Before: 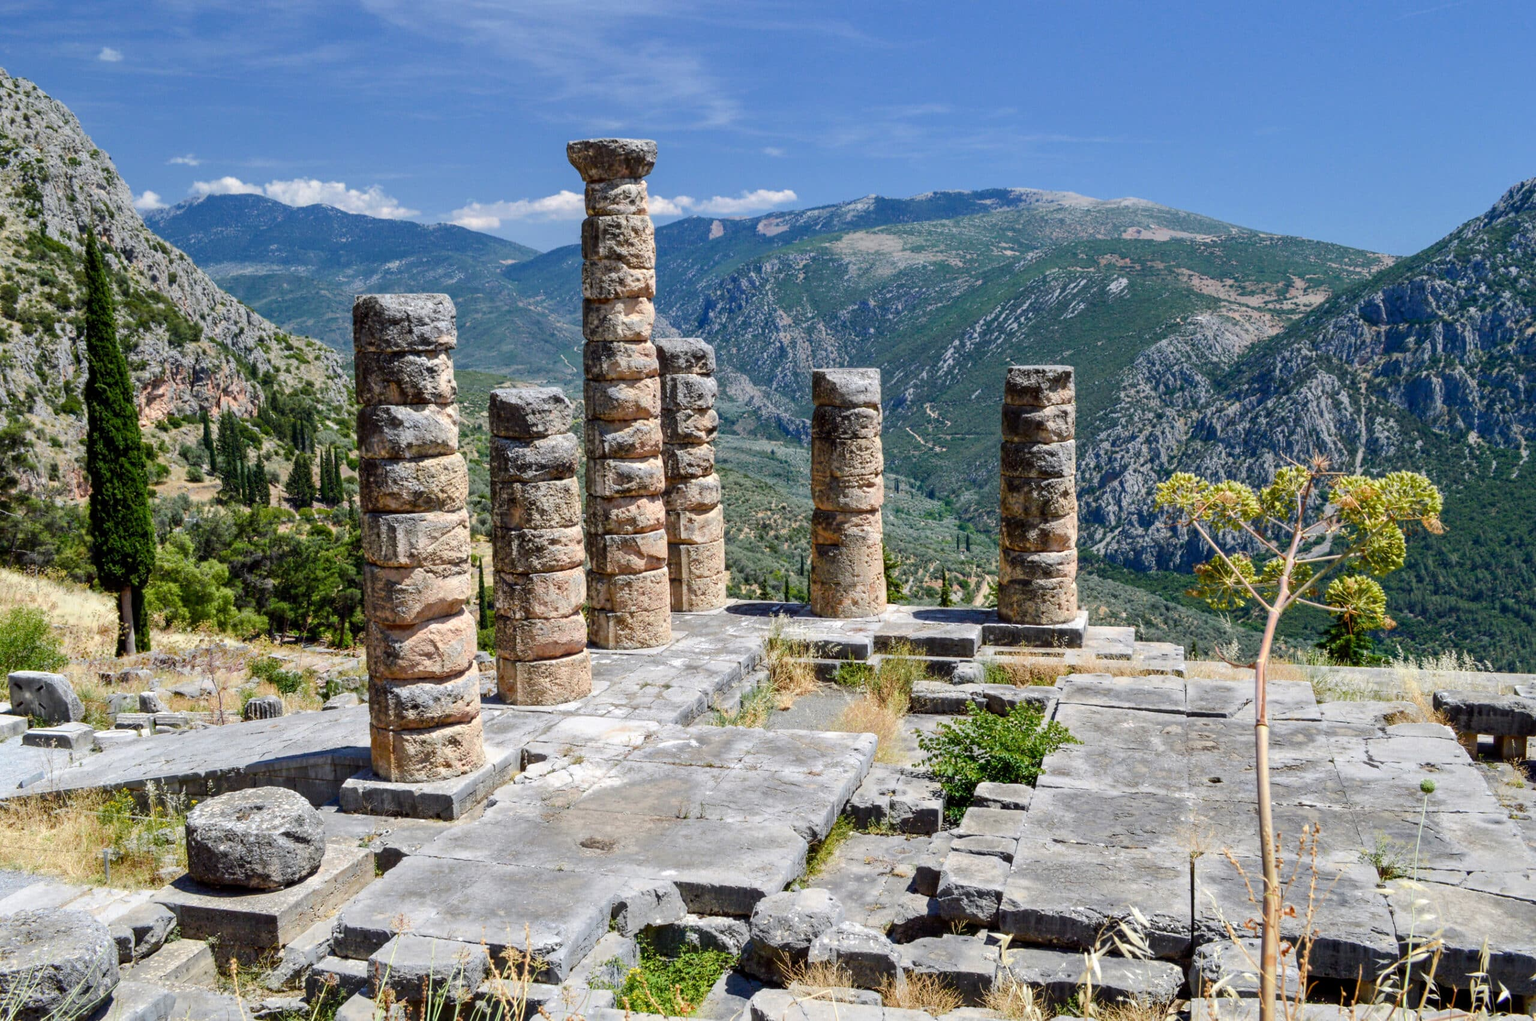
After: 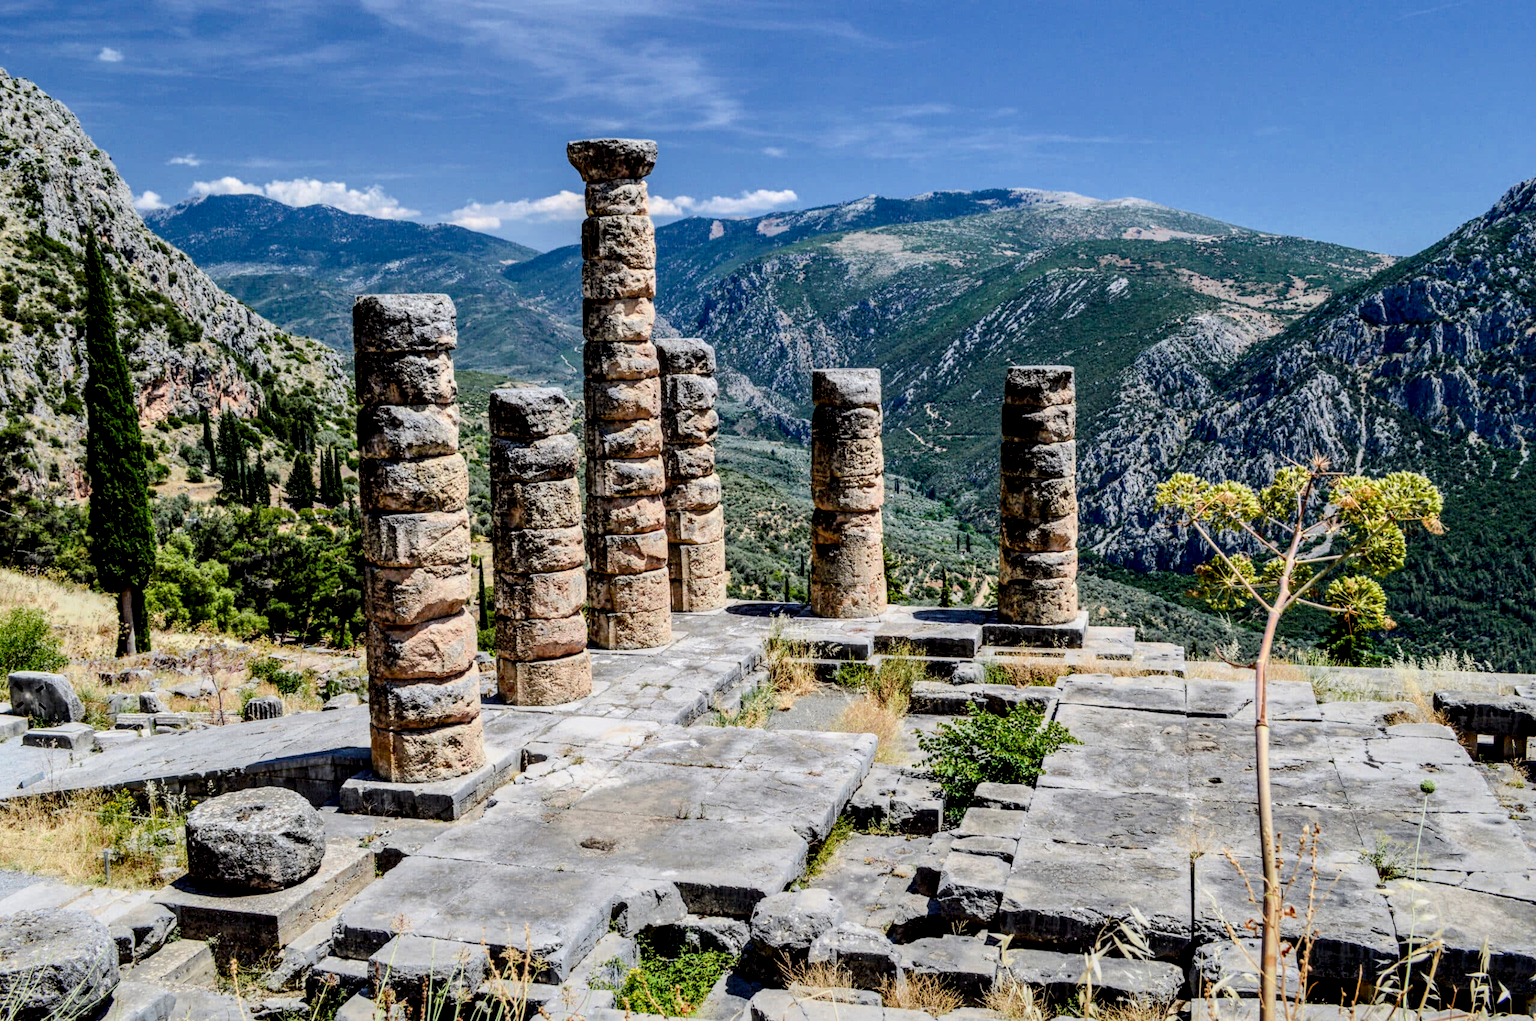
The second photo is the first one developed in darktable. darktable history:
contrast brightness saturation: contrast 0.15, brightness -0.01, saturation 0.1
filmic rgb: black relative exposure -7.48 EV, white relative exposure 4.83 EV, hardness 3.4, color science v6 (2022)
local contrast: highlights 60%, shadows 60%, detail 160%
white balance: emerald 1
